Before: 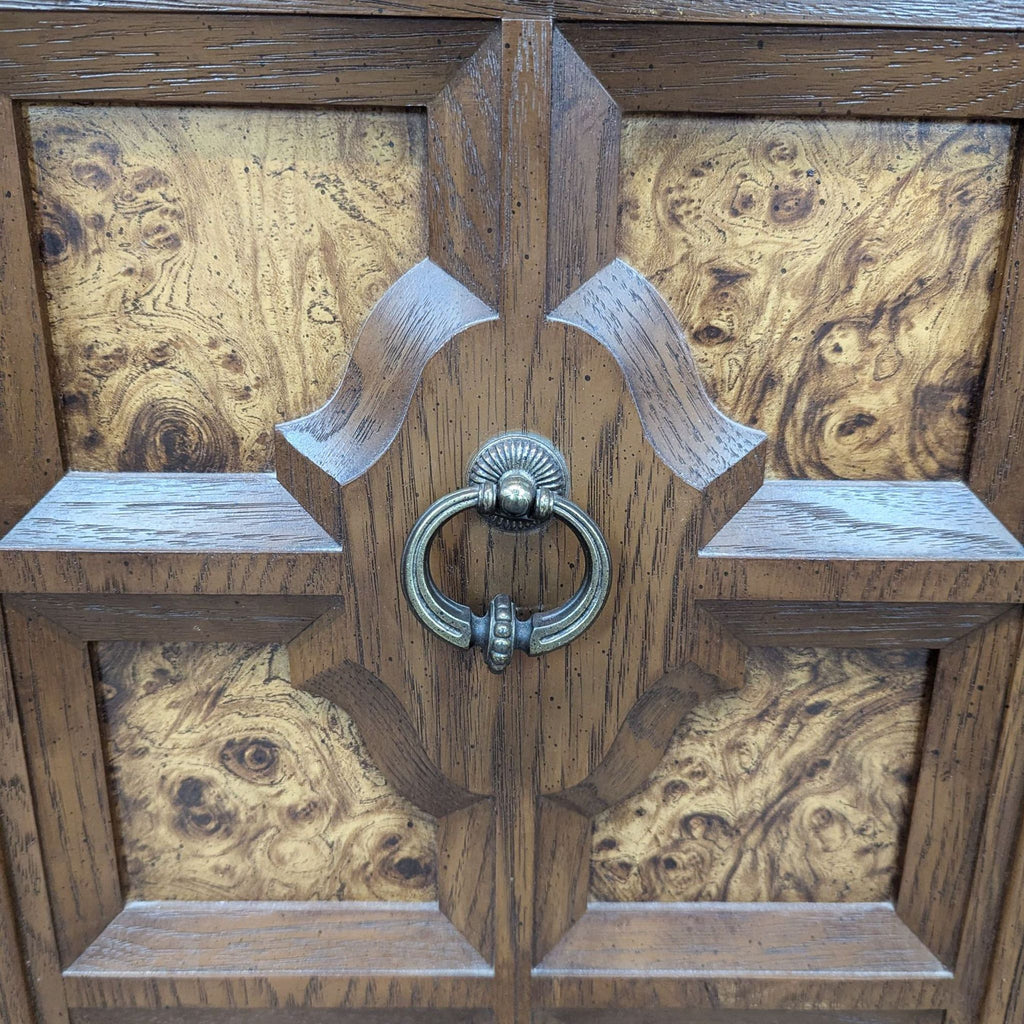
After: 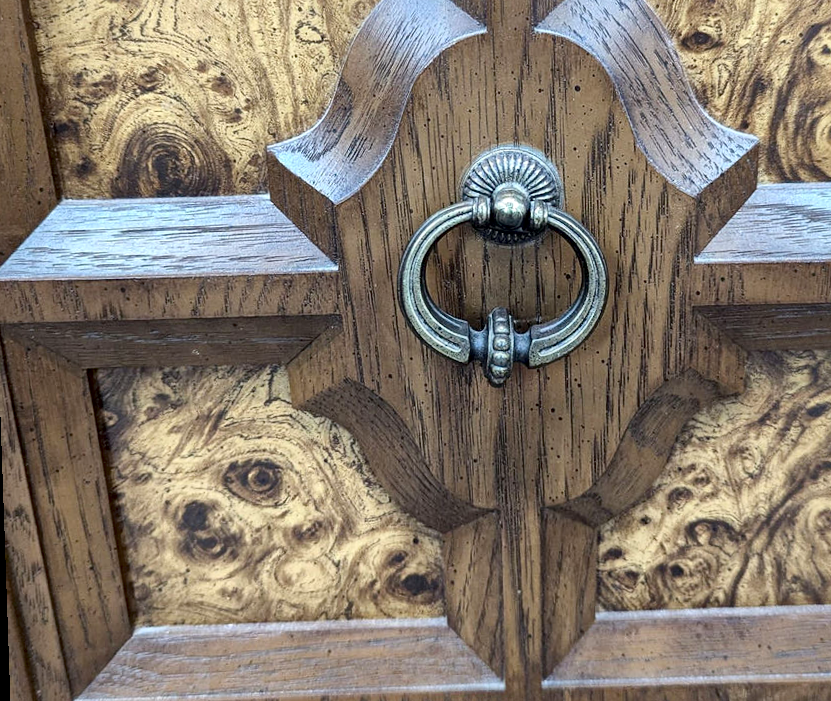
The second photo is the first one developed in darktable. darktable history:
exposure: compensate highlight preservation false
crop: top 26.531%, right 17.959%
rotate and perspective: rotation -2°, crop left 0.022, crop right 0.978, crop top 0.049, crop bottom 0.951
local contrast: mode bilateral grid, contrast 20, coarseness 50, detail 171%, midtone range 0.2
haze removal: compatibility mode true, adaptive false
